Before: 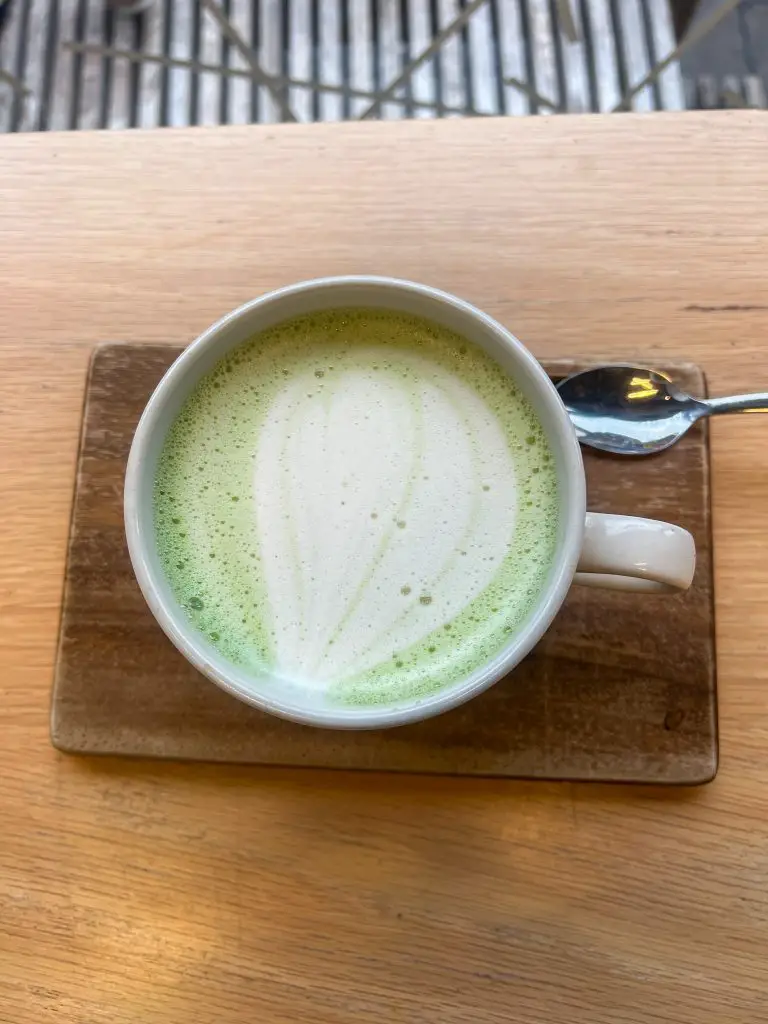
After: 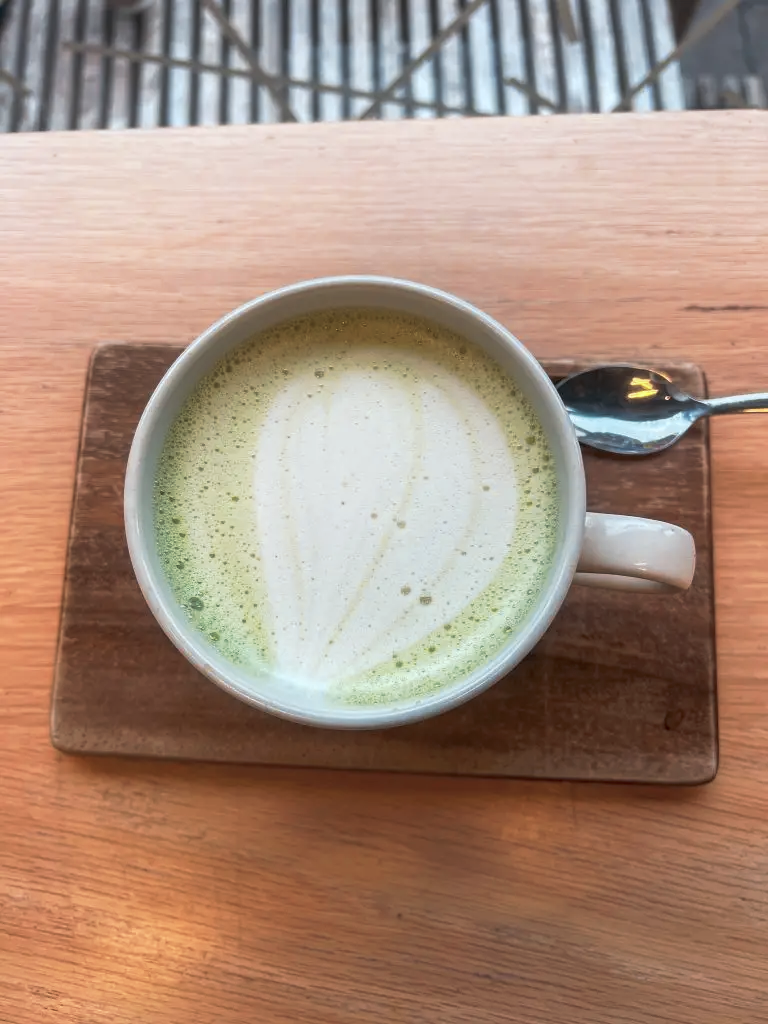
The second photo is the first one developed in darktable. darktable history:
tone curve: curves: ch0 [(0, 0) (0.003, 0.013) (0.011, 0.02) (0.025, 0.037) (0.044, 0.068) (0.069, 0.108) (0.1, 0.138) (0.136, 0.168) (0.177, 0.203) (0.224, 0.241) (0.277, 0.281) (0.335, 0.328) (0.399, 0.382) (0.468, 0.448) (0.543, 0.519) (0.623, 0.603) (0.709, 0.705) (0.801, 0.808) (0.898, 0.903) (1, 1)], preserve colors none
color look up table: target L [99.17, 98.2, 92.07, 90.91, 79.85, 69.89, 65.16, 63.14, 61.94, 33.15, 5.055, 200.88, 83.55, 79.57, 76.79, 69.73, 60.04, 56.05, 50.09, 52.48, 48.82, 46.04, 45.02, 29.68, 15.48, 94.97, 71.76, 67.1, 60.76, 57, 49.15, 52.08, 44.28, 40.86, 24.5, 23.99, 26.32, 23.39, 29.61, 13.11, 4.387, 3.812, 93.15, 86.05, 79.31, 72.61, 65.39, 49.22, 19.12], target a [-17.65, -24.42, -40.67, -17.92, -13.75, -37.97, -33.54, 0.041, -6.946, -24.2, 1.515, 0, 11.22, 25.26, 12.19, 33.59, 59.09, 31, 64.22, 15.07, 73.94, 72.22, 39.91, 7.984, 35, 2.984, 14.38, 47.45, 21.34, 0.053, 77.37, 76.9, 4.11, 20.49, 60.85, 59.02, 27.04, 53.39, -7.55, 46.66, 24.26, 8.468, -43.04, -10.83, -16.33, -25.27, -35.01, -4.561, -12.54], target b [51.63, 83.92, 16.45, 31.92, 56.59, 53.63, 25, 56.45, 11.82, 24.32, 4.796, -0.001, 59.25, 15.94, 32.22, 51.78, 66.39, 21.48, 25.99, 29.37, 31.32, 56.15, 46.82, 11.19, 21.94, -8.996, -26.32, -7.965, -7.171, -43.85, -35.55, 3.403, -54.6, -69.46, -83.13, -53.19, -17.31, 3.18, -33.99, -74.78, -54.21, -4.811, -13.4, -2.72, -26.18, -32.91, -2.902, -18.54, -3.209], num patches 49
